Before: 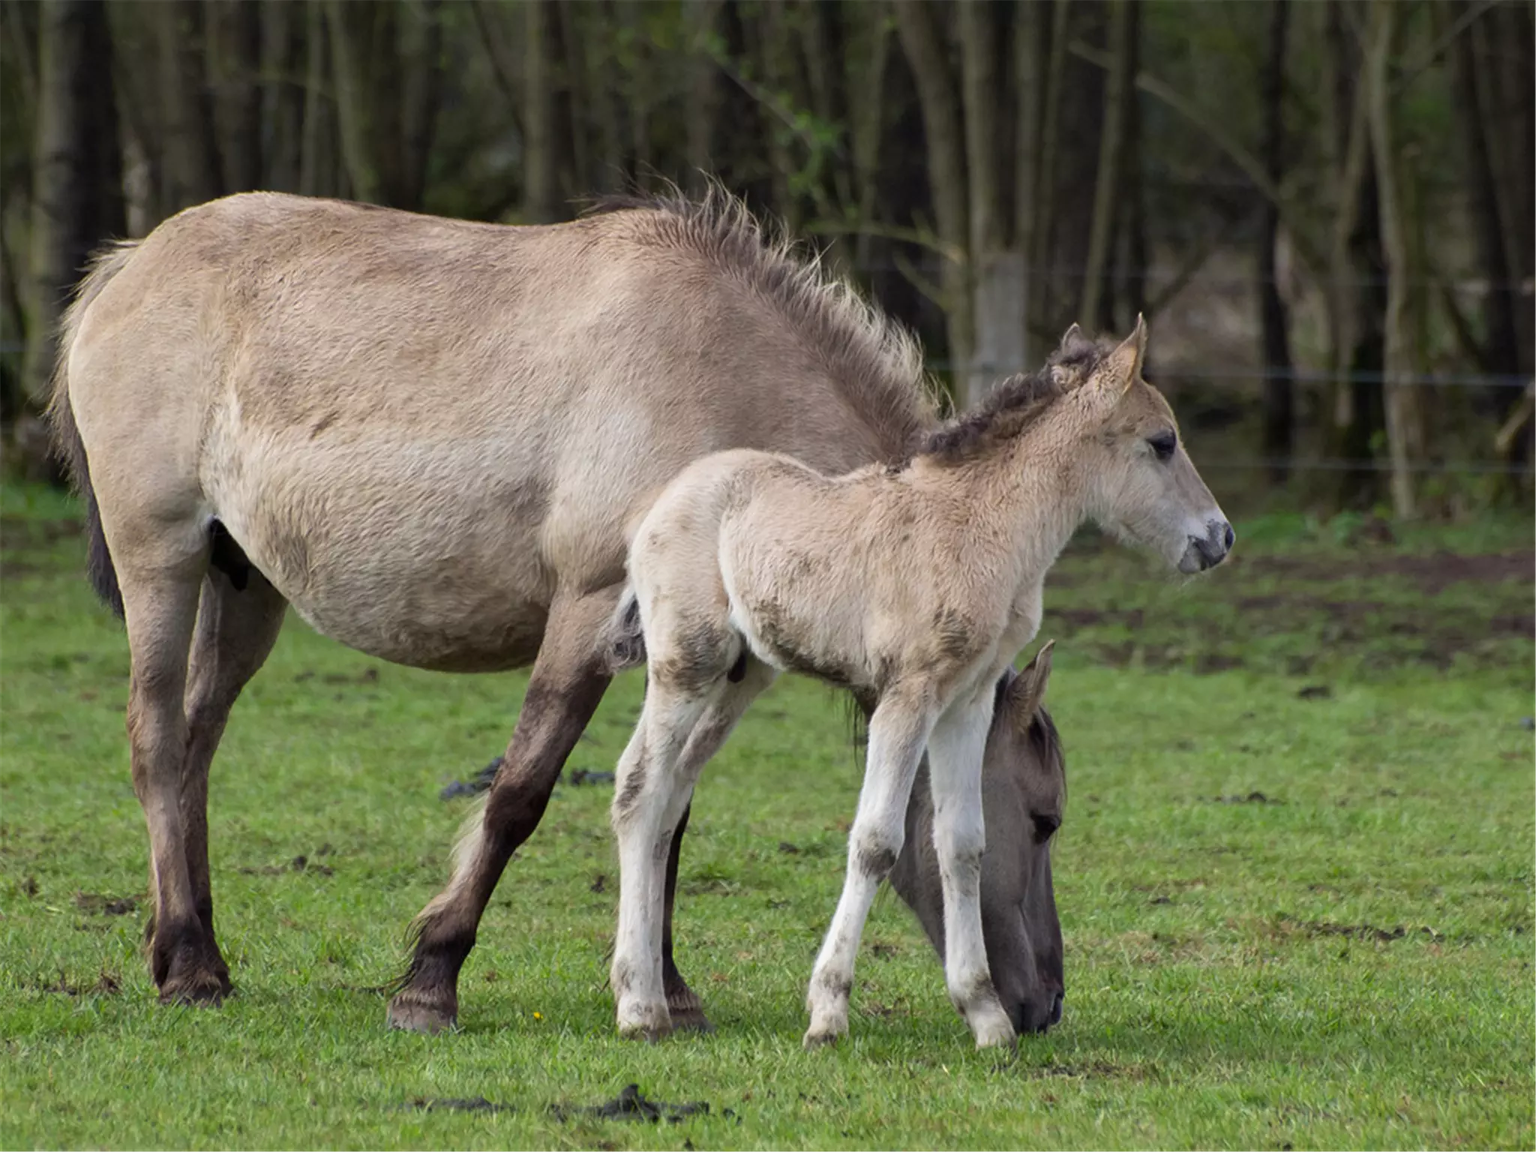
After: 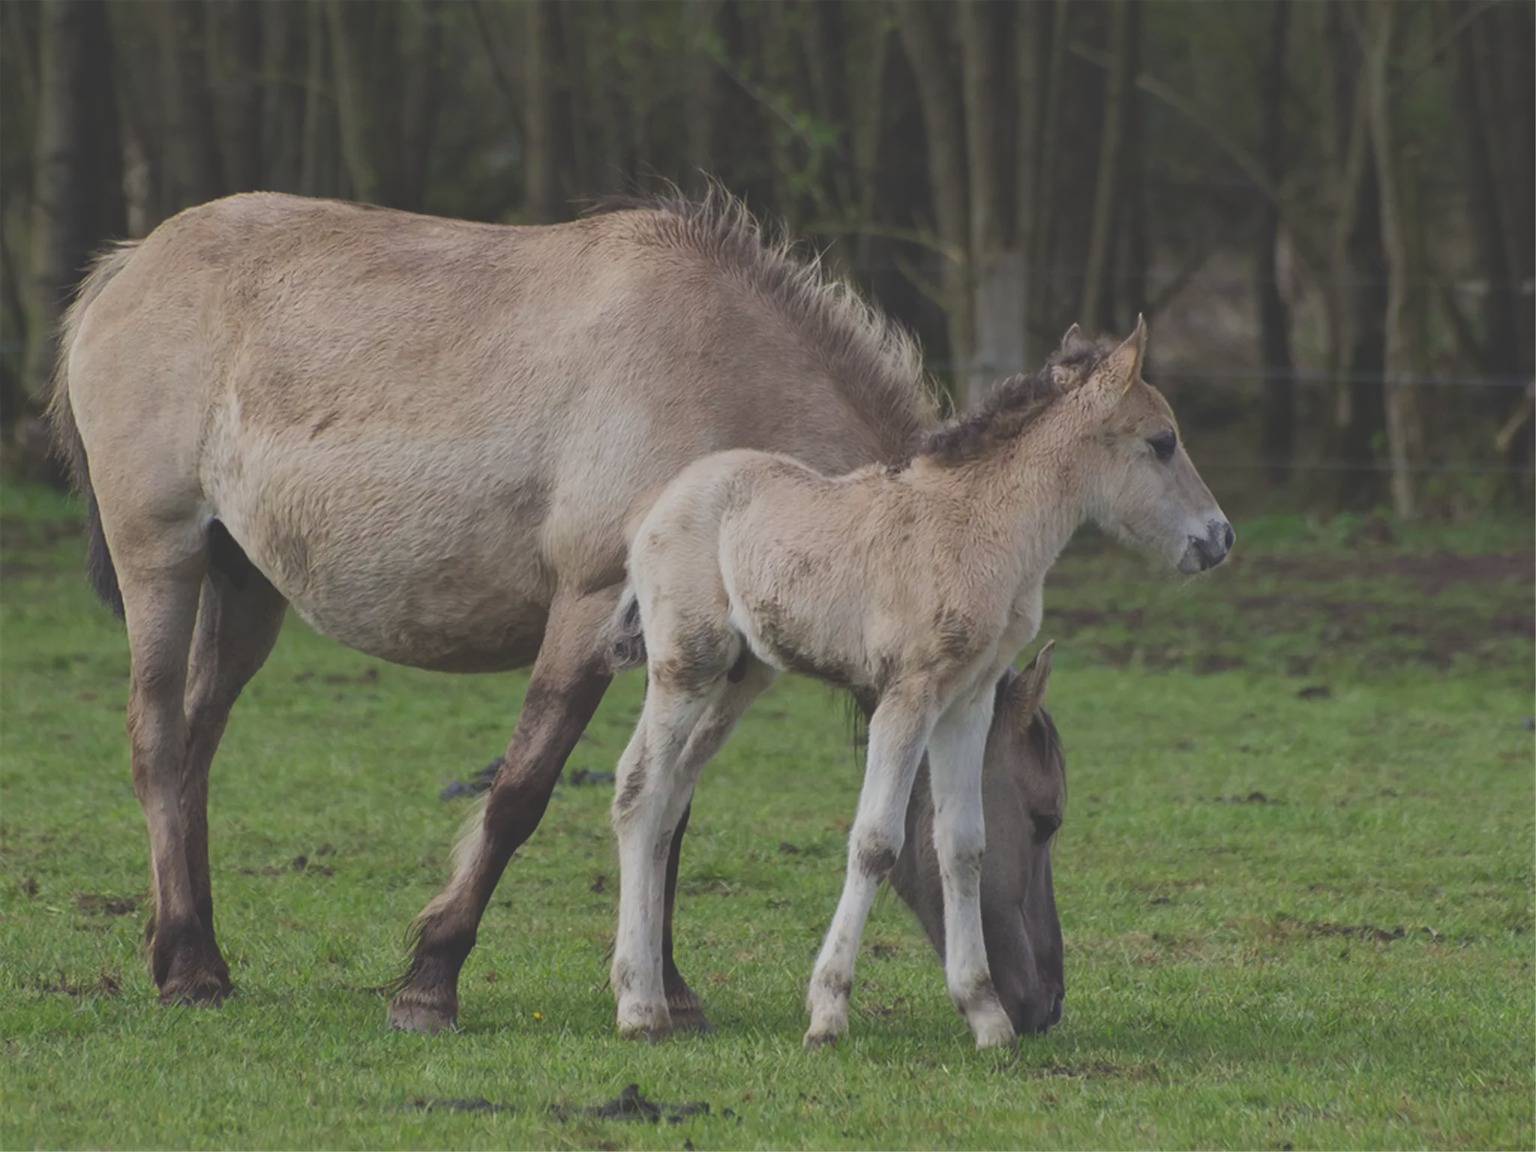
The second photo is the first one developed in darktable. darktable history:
exposure: black level correction -0.036, exposure -0.497 EV, compensate highlight preservation false
color balance rgb: perceptual saturation grading › global saturation -0.31%, global vibrance -8%, contrast -13%, saturation formula JzAzBz (2021)
